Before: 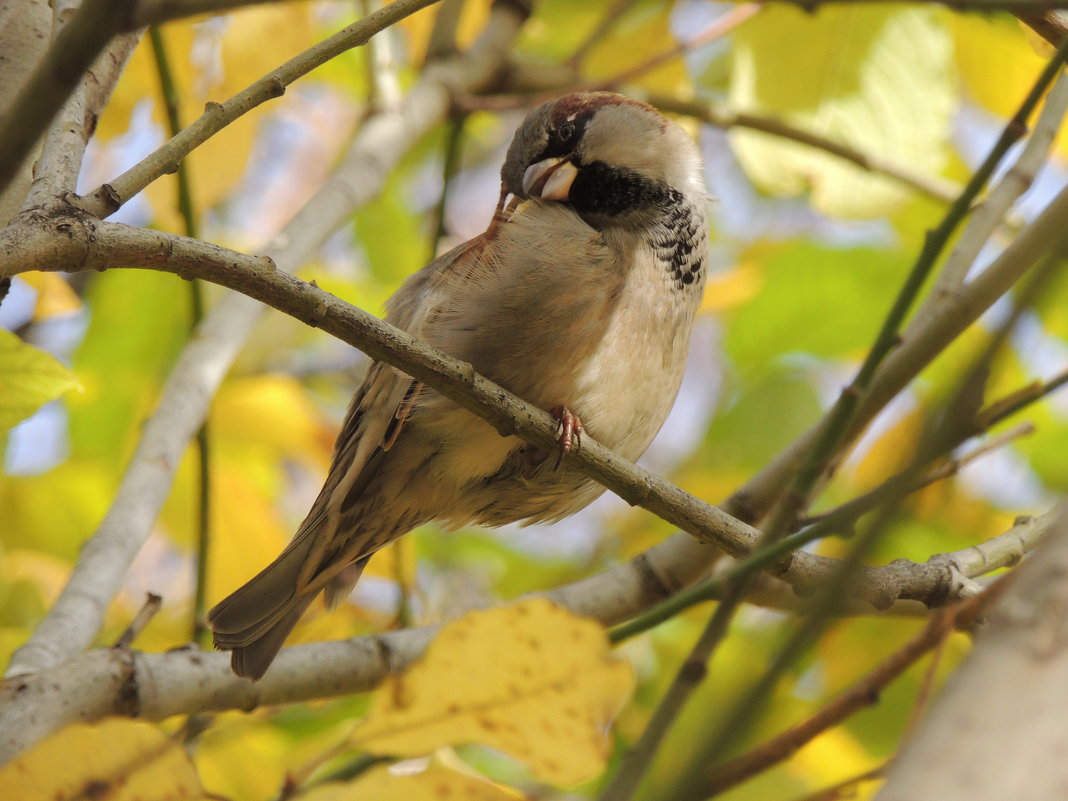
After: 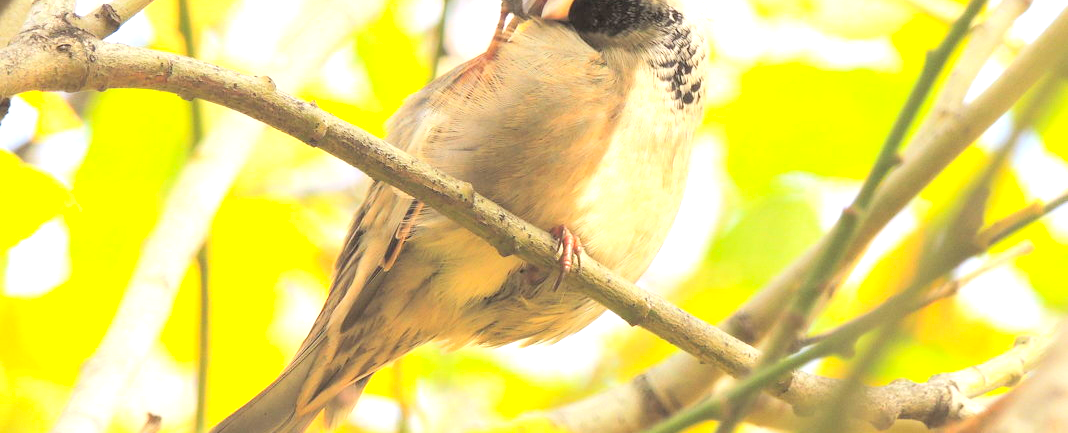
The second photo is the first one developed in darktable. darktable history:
exposure: black level correction 0, exposure 1.47 EV, compensate exposure bias true, compensate highlight preservation false
crop and rotate: top 22.588%, bottom 23.335%
contrast brightness saturation: contrast 0.099, brightness 0.298, saturation 0.138
tone equalizer: smoothing diameter 2.16%, edges refinement/feathering 18.98, mask exposure compensation -1.57 EV, filter diffusion 5
